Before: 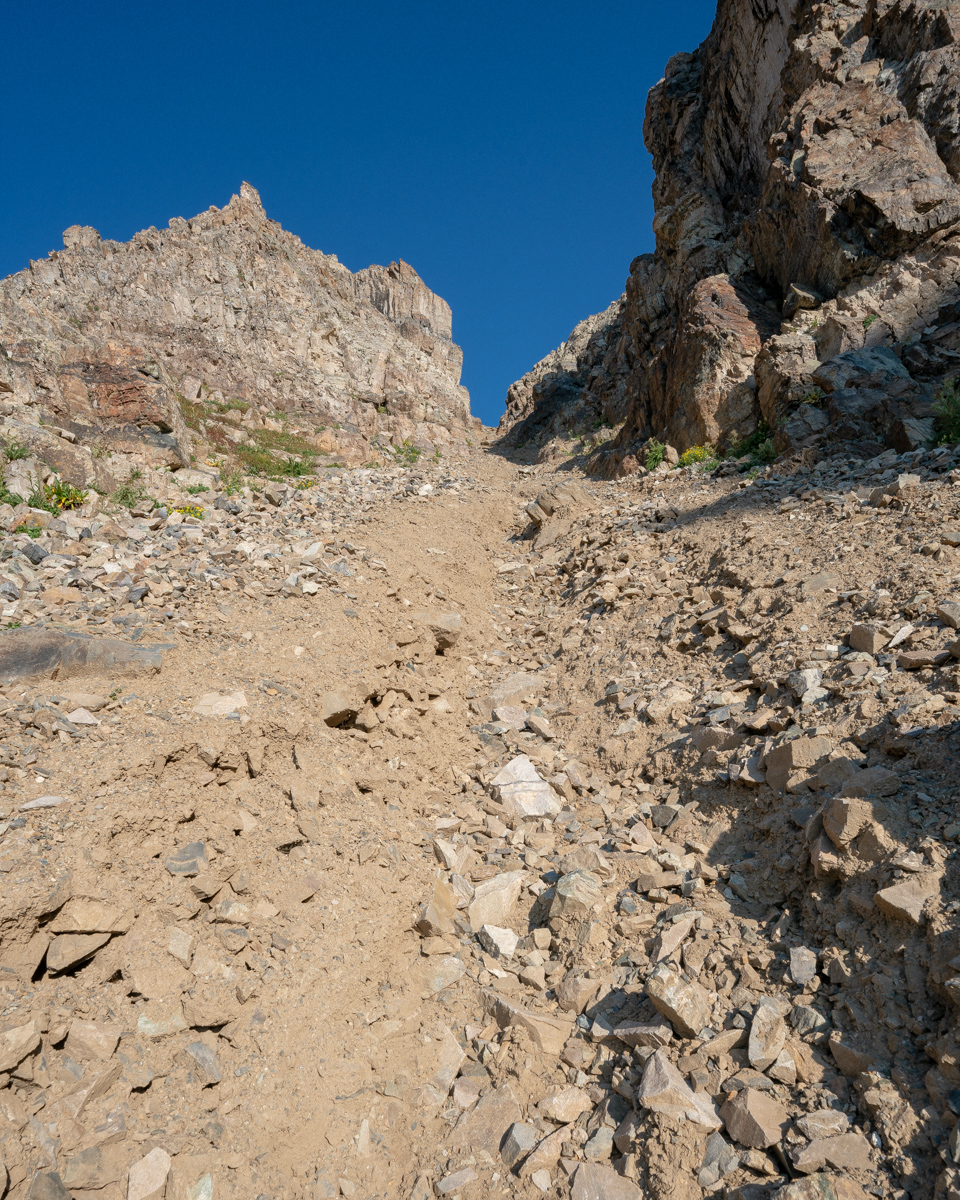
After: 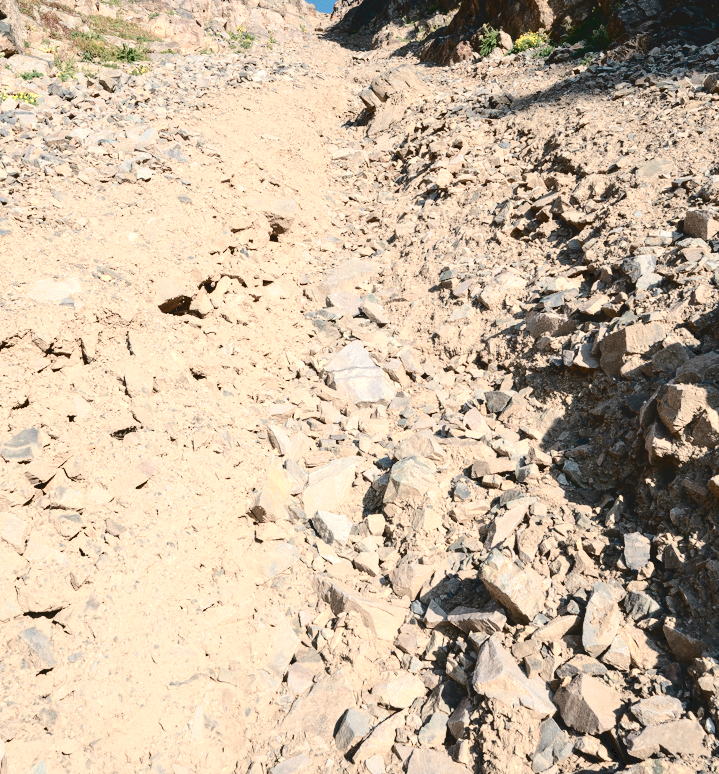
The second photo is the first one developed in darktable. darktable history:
crop and rotate: left 17.323%, top 34.55%, right 7.728%, bottom 0.883%
tone curve: curves: ch0 [(0, 0) (0.003, 0.117) (0.011, 0.115) (0.025, 0.116) (0.044, 0.116) (0.069, 0.112) (0.1, 0.113) (0.136, 0.127) (0.177, 0.148) (0.224, 0.191) (0.277, 0.249) (0.335, 0.363) (0.399, 0.479) (0.468, 0.589) (0.543, 0.664) (0.623, 0.733) (0.709, 0.799) (0.801, 0.852) (0.898, 0.914) (1, 1)], color space Lab, independent channels, preserve colors none
shadows and highlights: shadows -30.33, highlights 29.83
color zones: curves: ch0 [(0.018, 0.548) (0.224, 0.64) (0.425, 0.447) (0.675, 0.575) (0.732, 0.579)]; ch1 [(0.066, 0.487) (0.25, 0.5) (0.404, 0.43) (0.75, 0.421) (0.956, 0.421)]; ch2 [(0.044, 0.561) (0.215, 0.465) (0.399, 0.544) (0.465, 0.548) (0.614, 0.447) (0.724, 0.43) (0.882, 0.623) (0.956, 0.632)]
